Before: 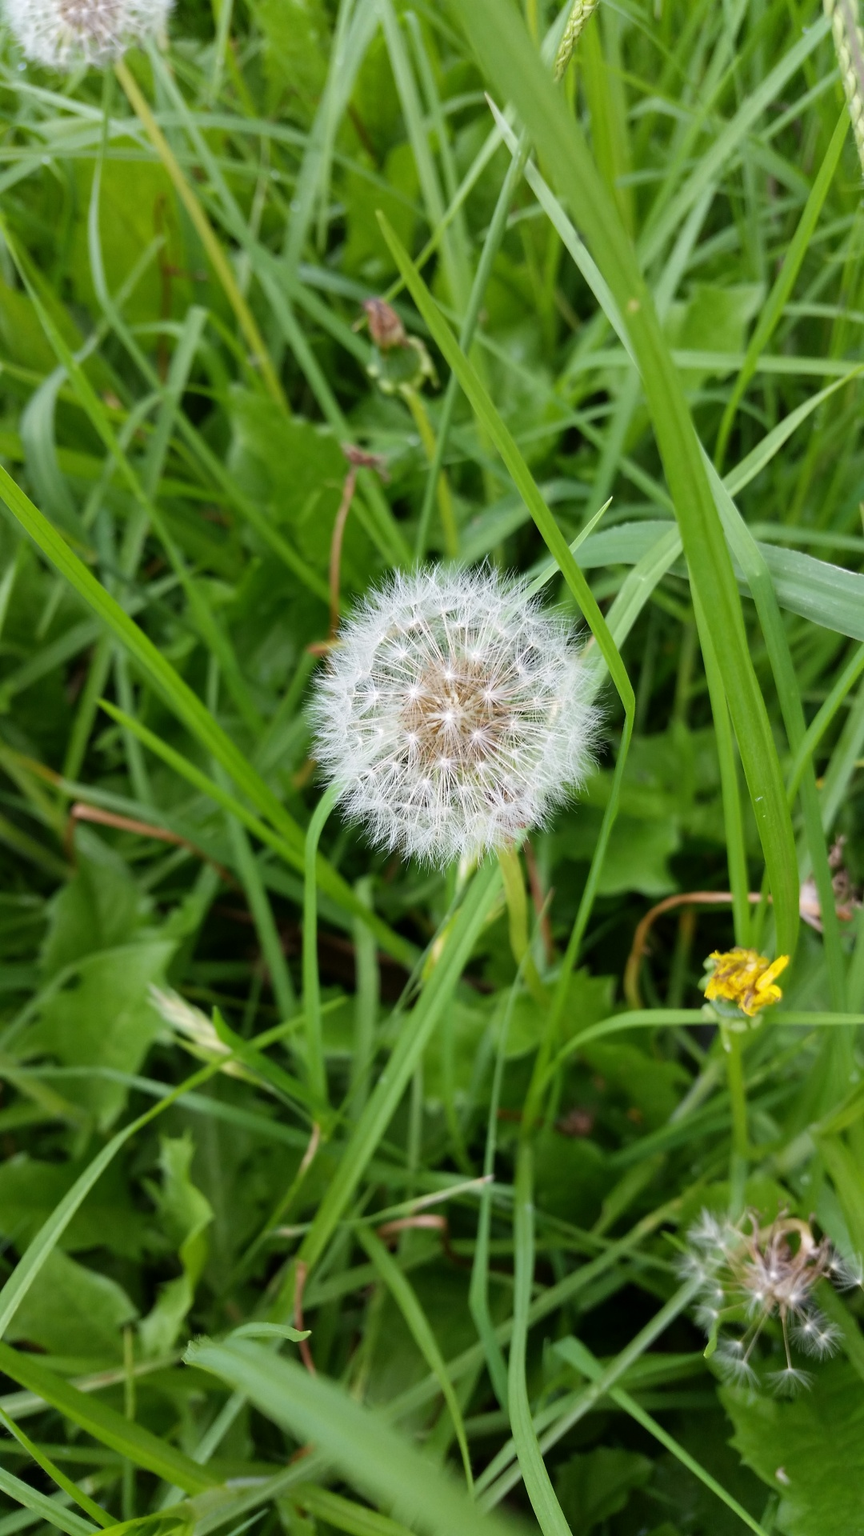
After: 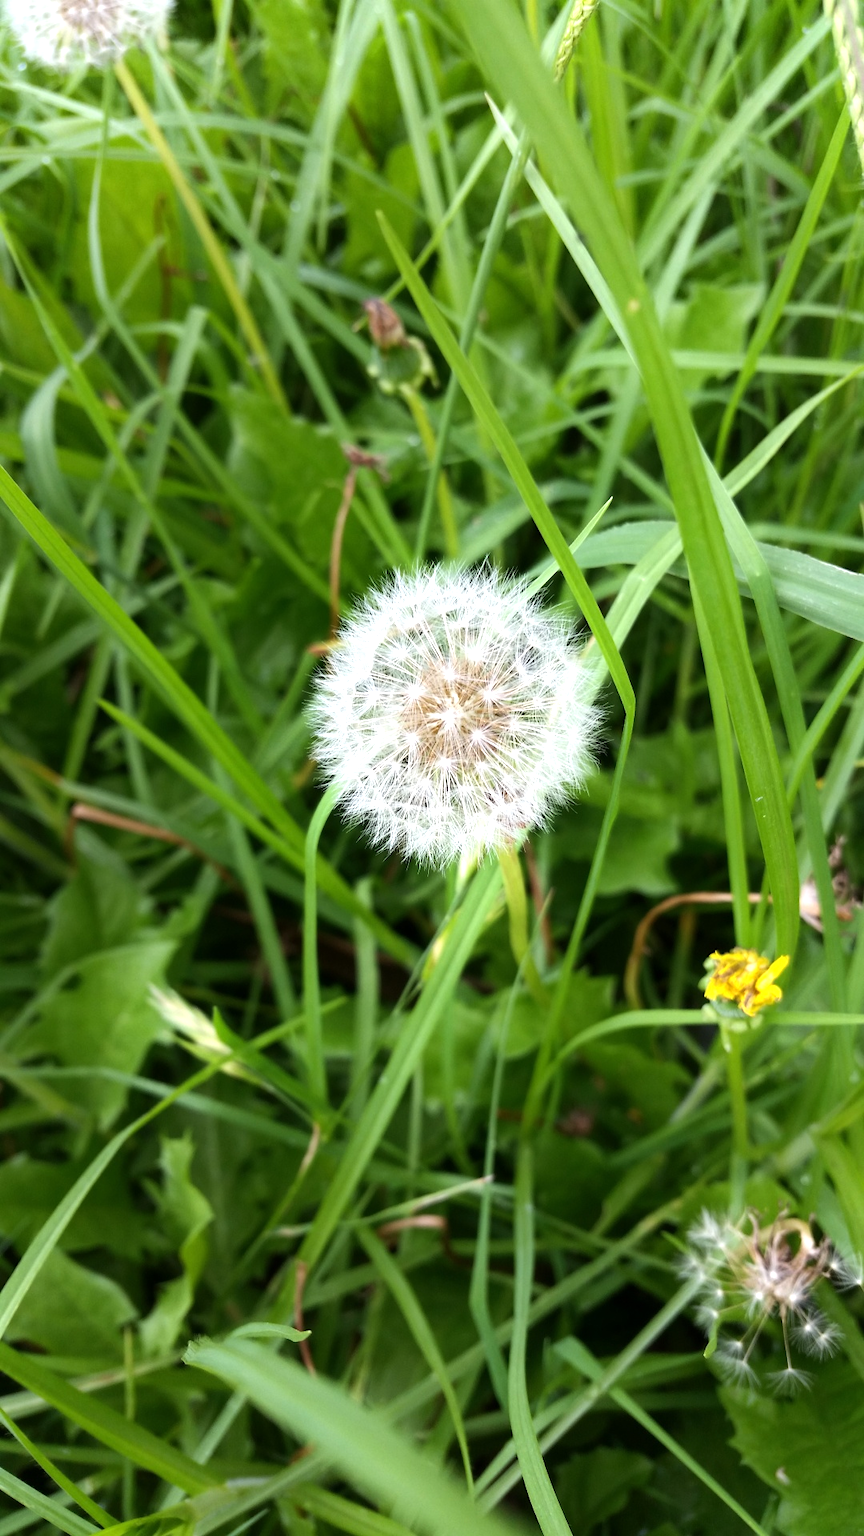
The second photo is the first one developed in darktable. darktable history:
tone equalizer: -8 EV 0.001 EV, -7 EV -0.001 EV, -6 EV 0.003 EV, -5 EV -0.042 EV, -4 EV -0.142 EV, -3 EV -0.16 EV, -2 EV 0.211 EV, -1 EV 0.704 EV, +0 EV 0.513 EV
